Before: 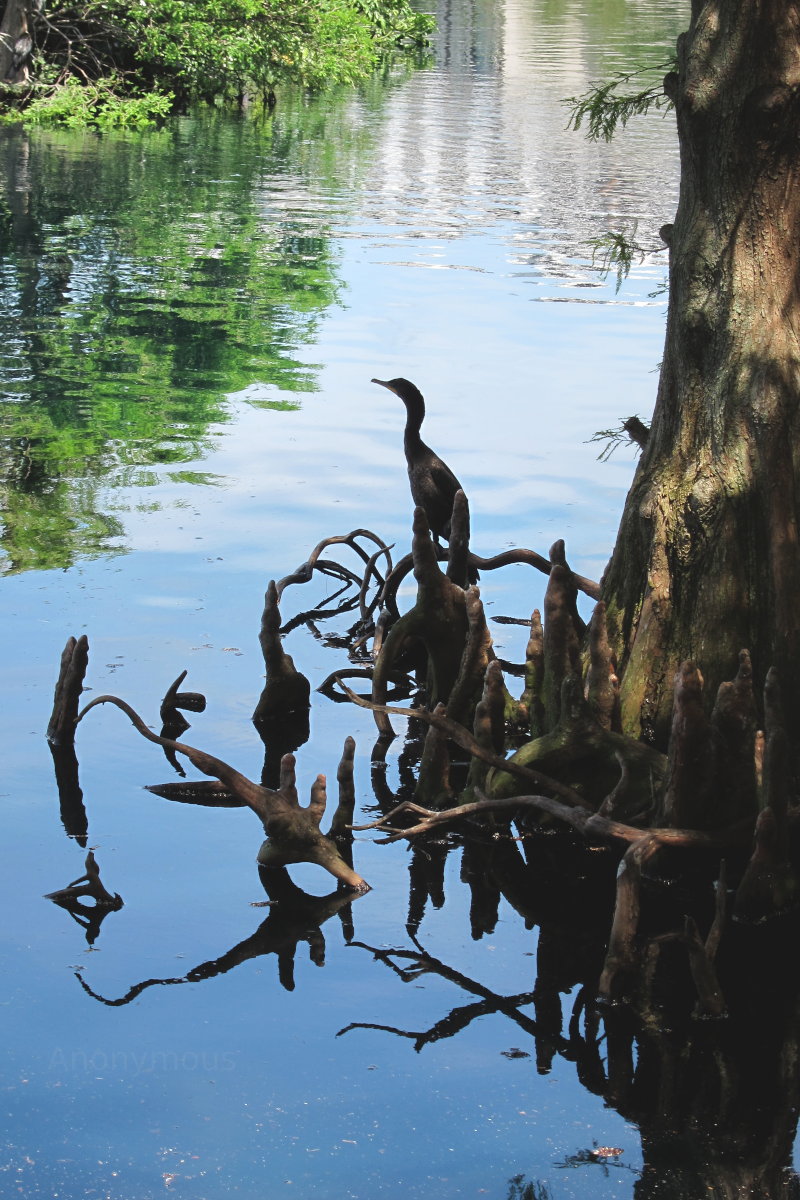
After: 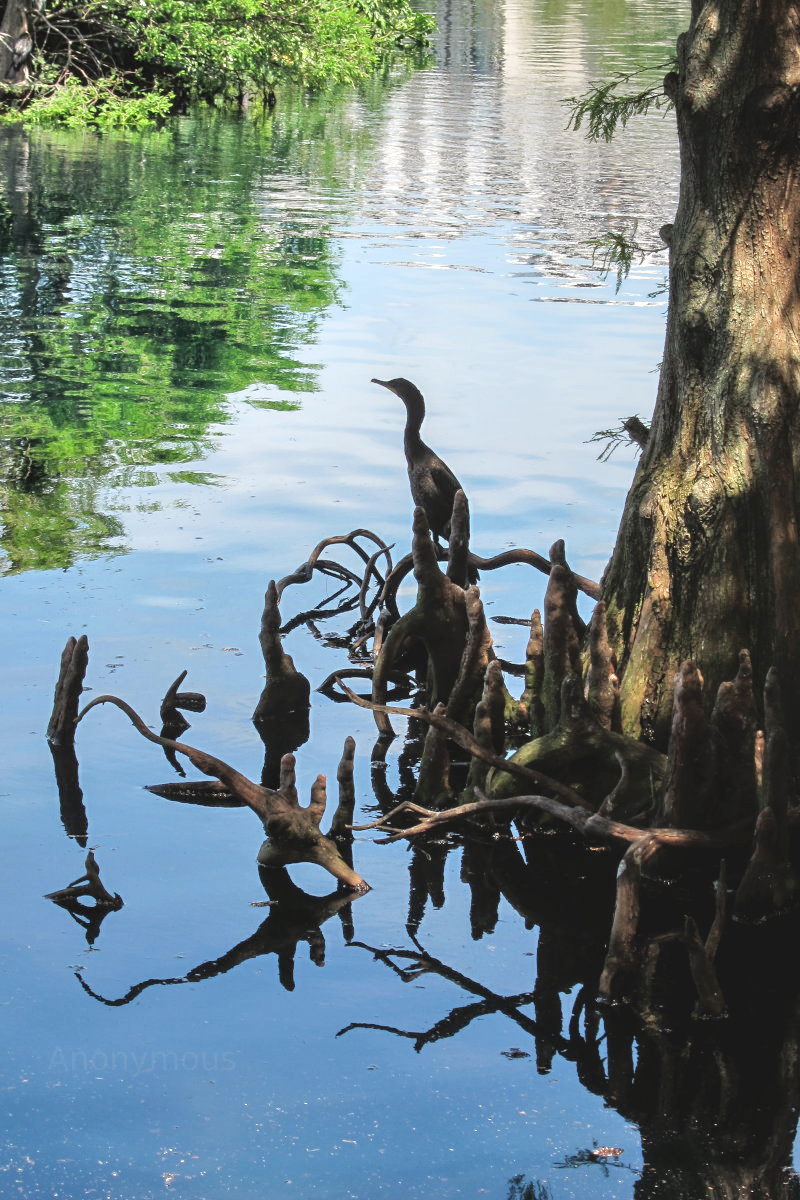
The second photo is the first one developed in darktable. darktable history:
white balance: red 1.009, blue 0.985
tone equalizer: -8 EV 0.001 EV, -7 EV -0.004 EV, -6 EV 0.009 EV, -5 EV 0.032 EV, -4 EV 0.276 EV, -3 EV 0.644 EV, -2 EV 0.584 EV, -1 EV 0.187 EV, +0 EV 0.024 EV
local contrast: on, module defaults
